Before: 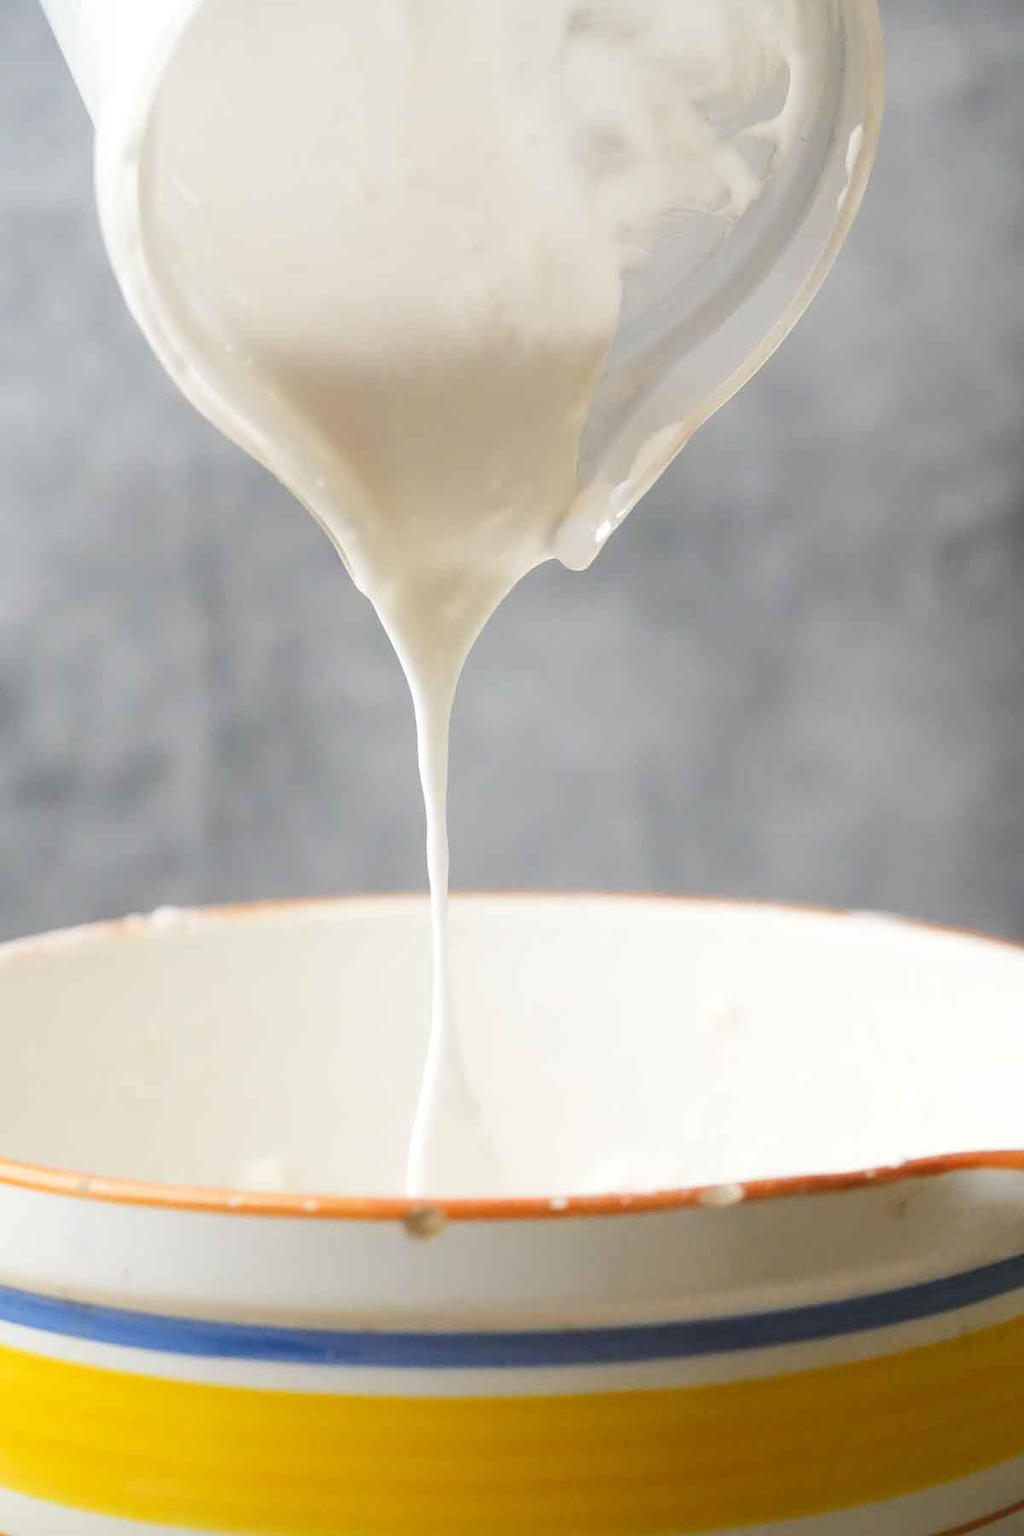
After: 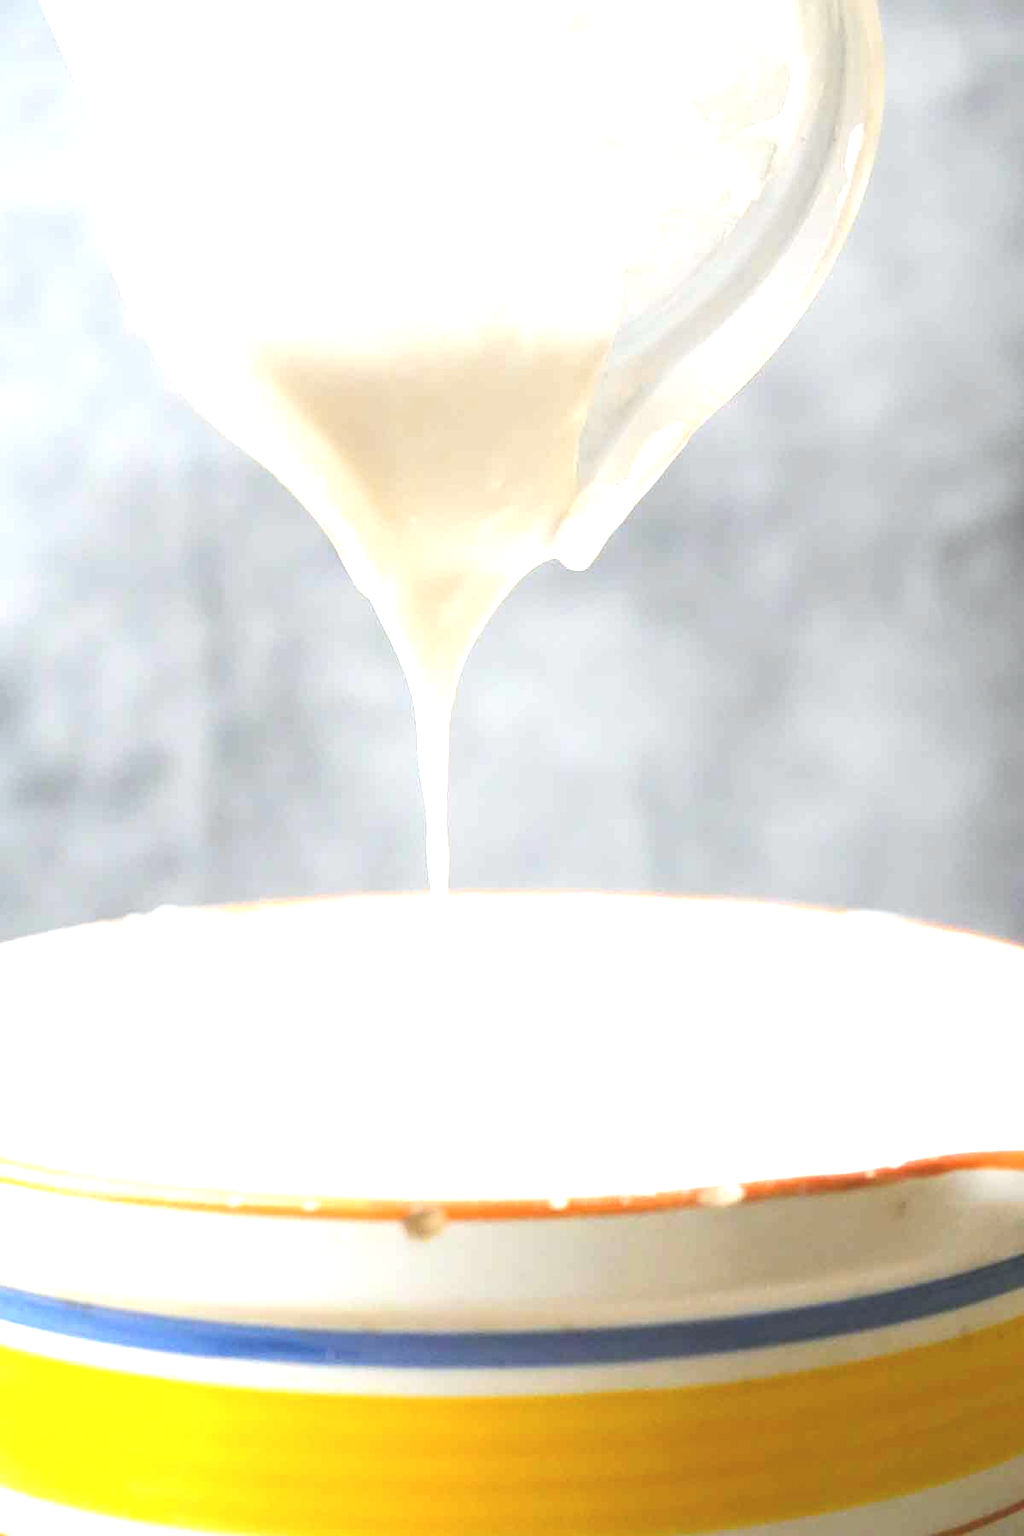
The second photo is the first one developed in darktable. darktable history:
white balance: red 0.986, blue 1.01
exposure: black level correction -0.005, exposure 1.002 EV, compensate highlight preservation false
